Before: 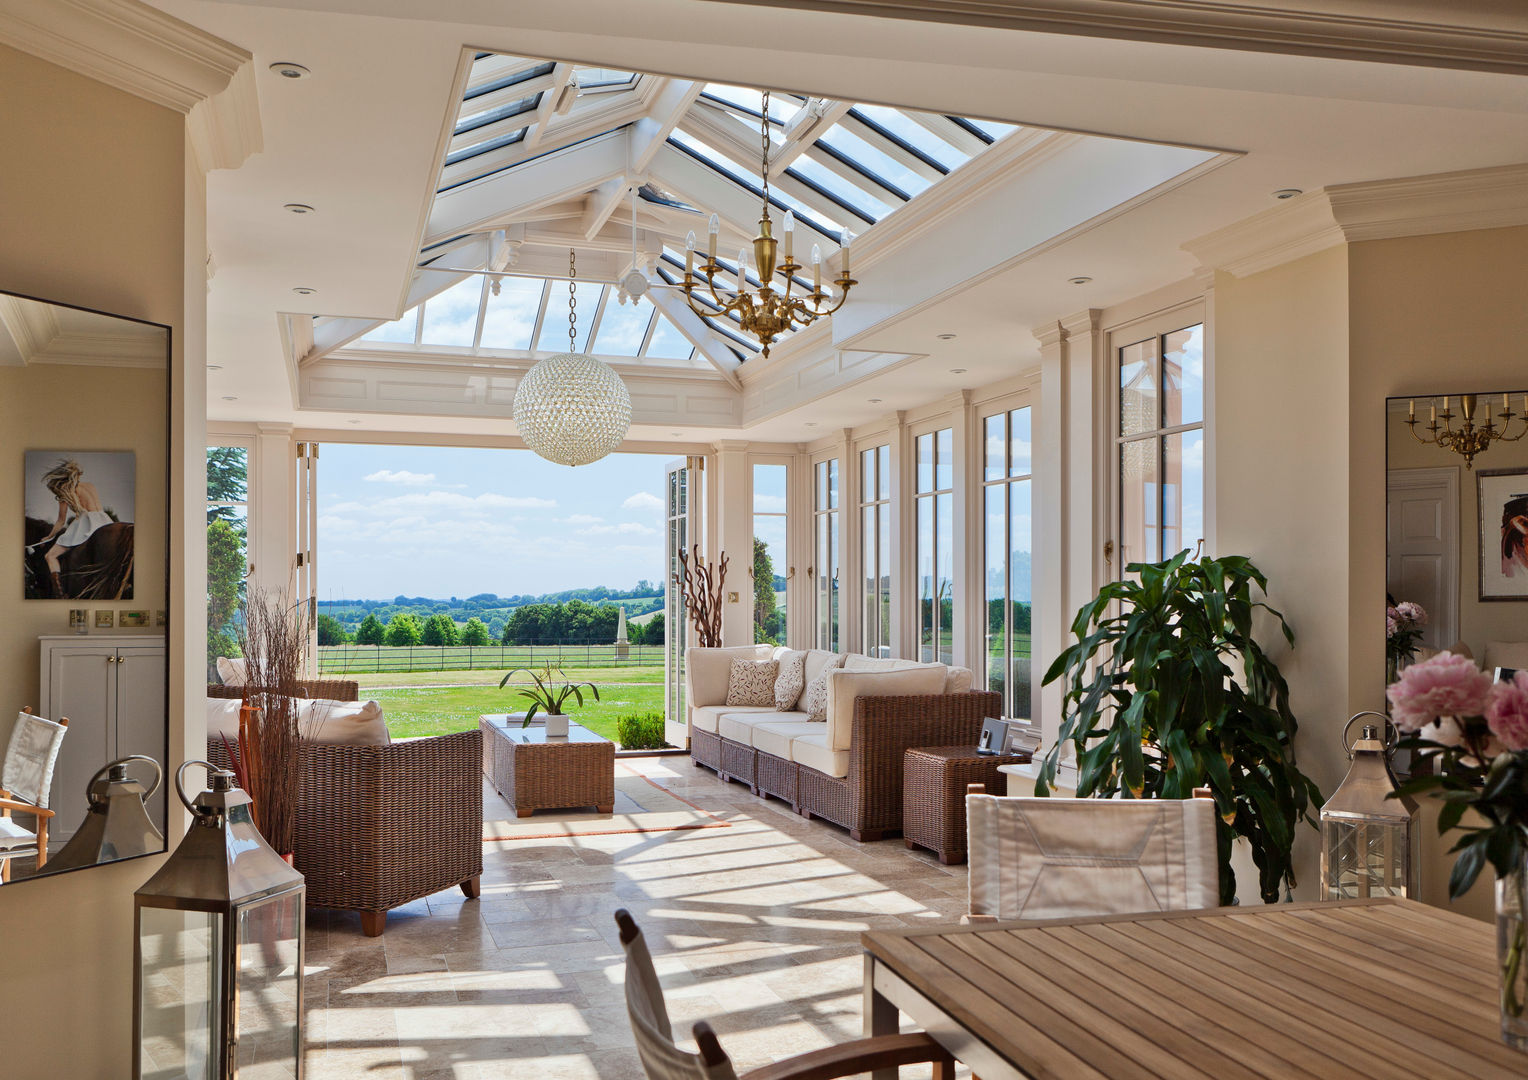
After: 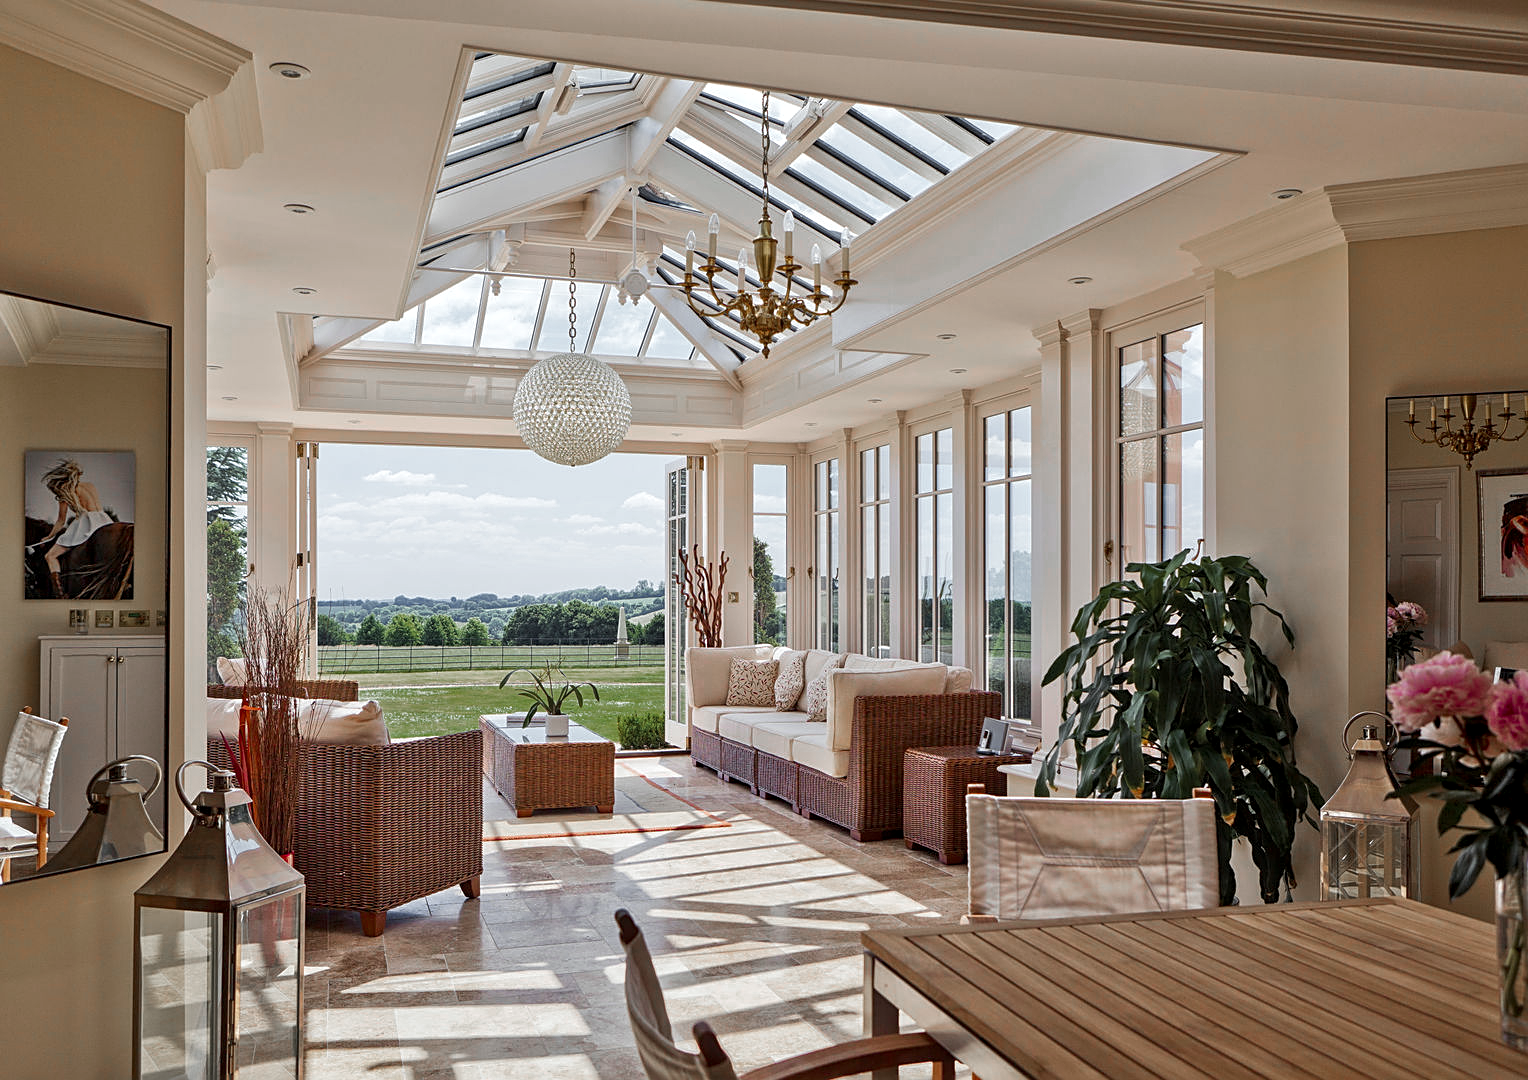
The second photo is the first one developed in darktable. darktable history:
sharpen: on, module defaults
color zones: curves: ch0 [(0, 0.48) (0.209, 0.398) (0.305, 0.332) (0.429, 0.493) (0.571, 0.5) (0.714, 0.5) (0.857, 0.5) (1, 0.48)]; ch1 [(0, 0.736) (0.143, 0.625) (0.225, 0.371) (0.429, 0.256) (0.571, 0.241) (0.714, 0.213) (0.857, 0.48) (1, 0.736)]; ch2 [(0, 0.448) (0.143, 0.498) (0.286, 0.5) (0.429, 0.5) (0.571, 0.5) (0.714, 0.5) (0.857, 0.5) (1, 0.448)]
local contrast: on, module defaults
